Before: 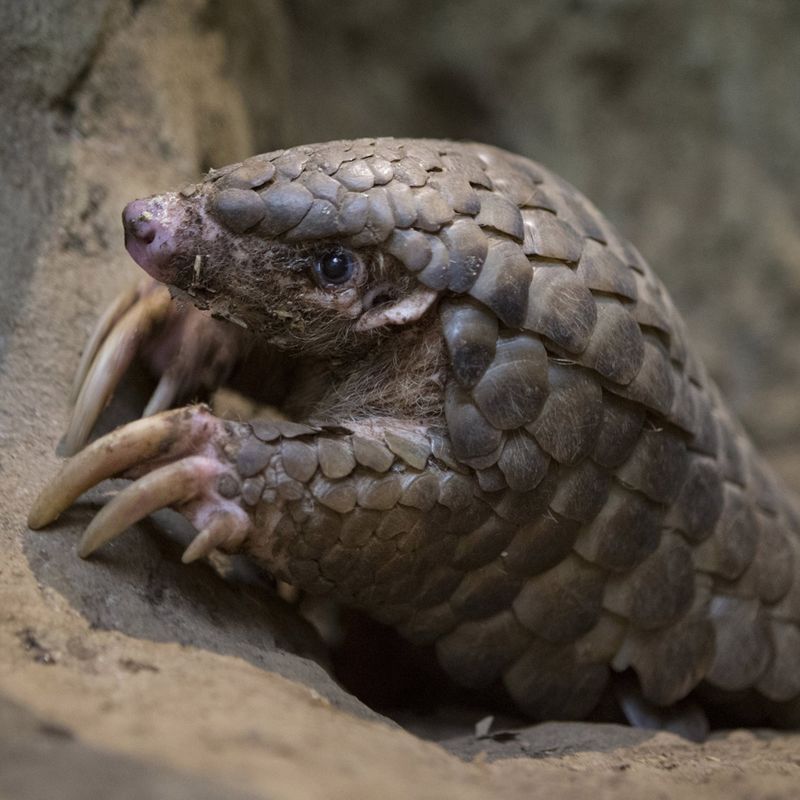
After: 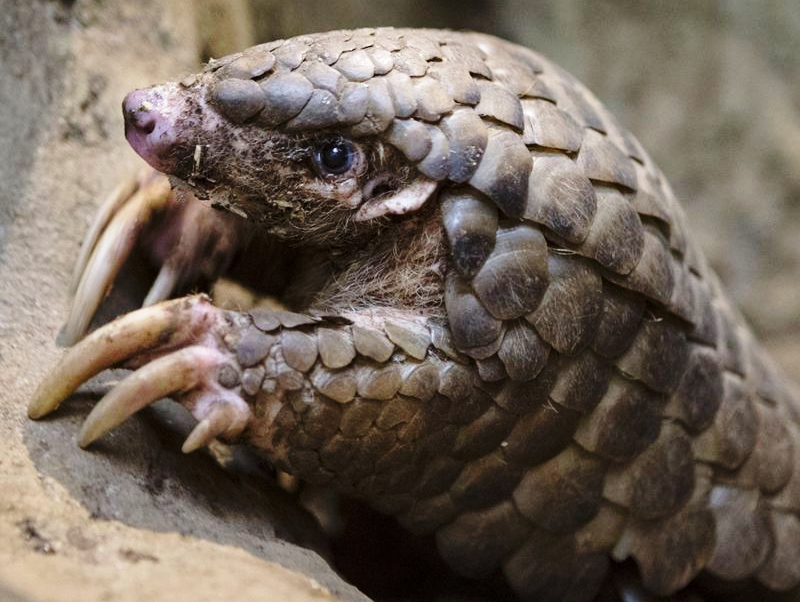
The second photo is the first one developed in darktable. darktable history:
crop: top 13.762%, bottom 10.902%
base curve: curves: ch0 [(0, 0) (0.028, 0.03) (0.121, 0.232) (0.46, 0.748) (0.859, 0.968) (1, 1)], preserve colors none
local contrast: mode bilateral grid, contrast 99, coarseness 99, detail 108%, midtone range 0.2
